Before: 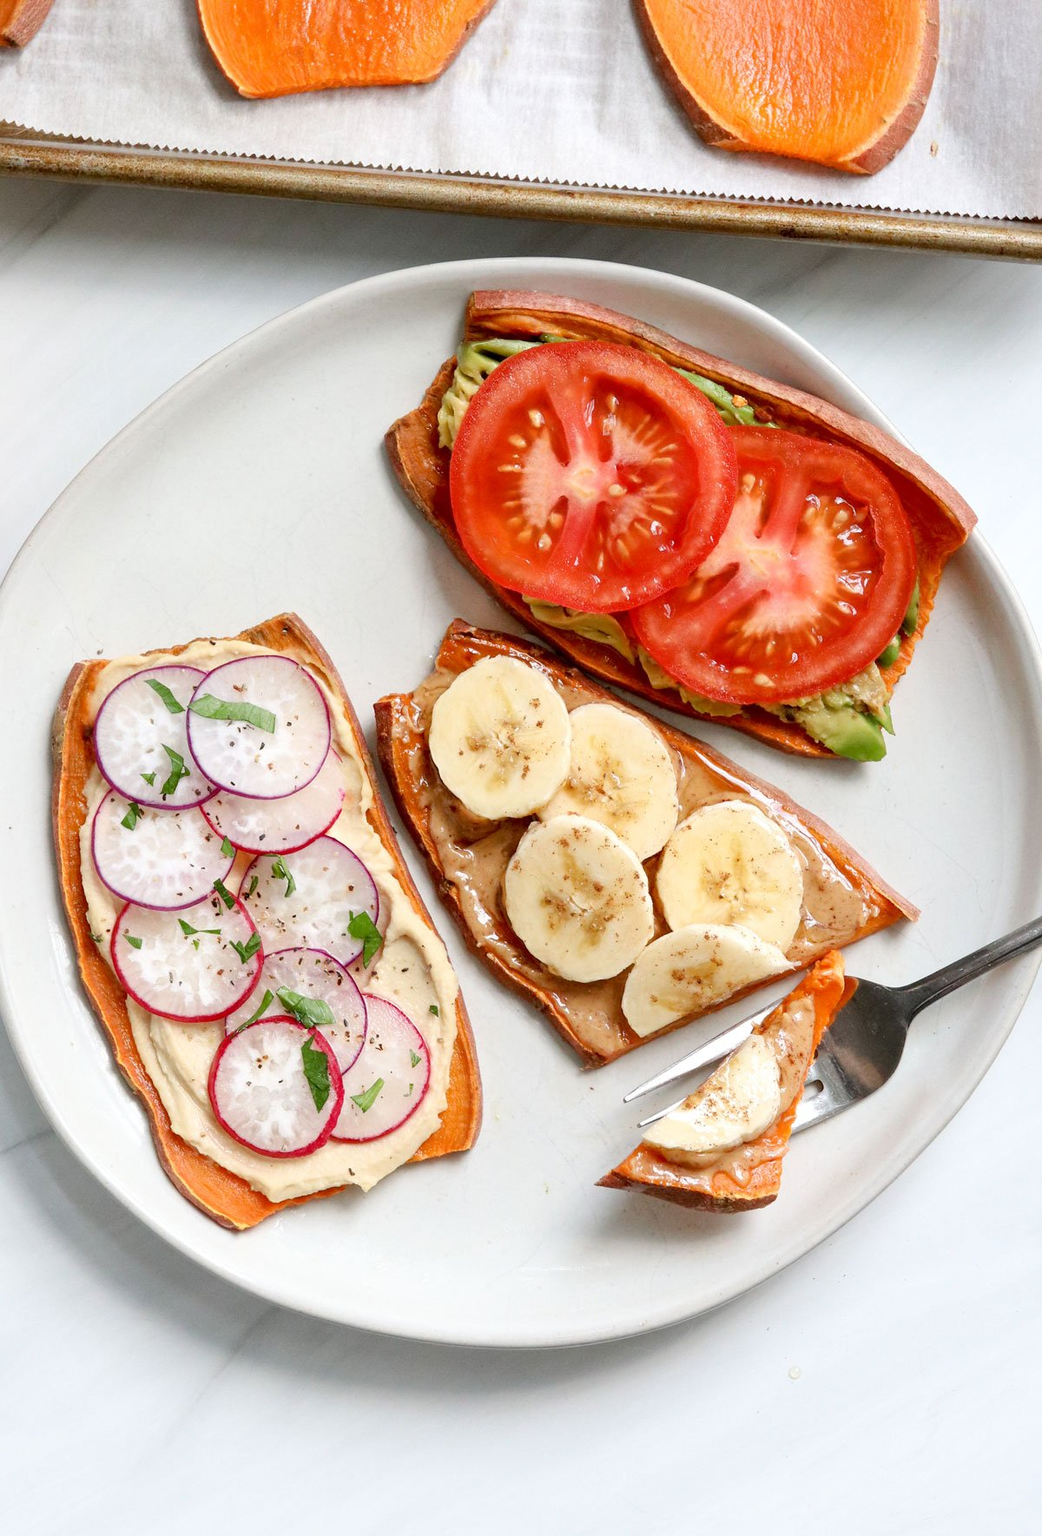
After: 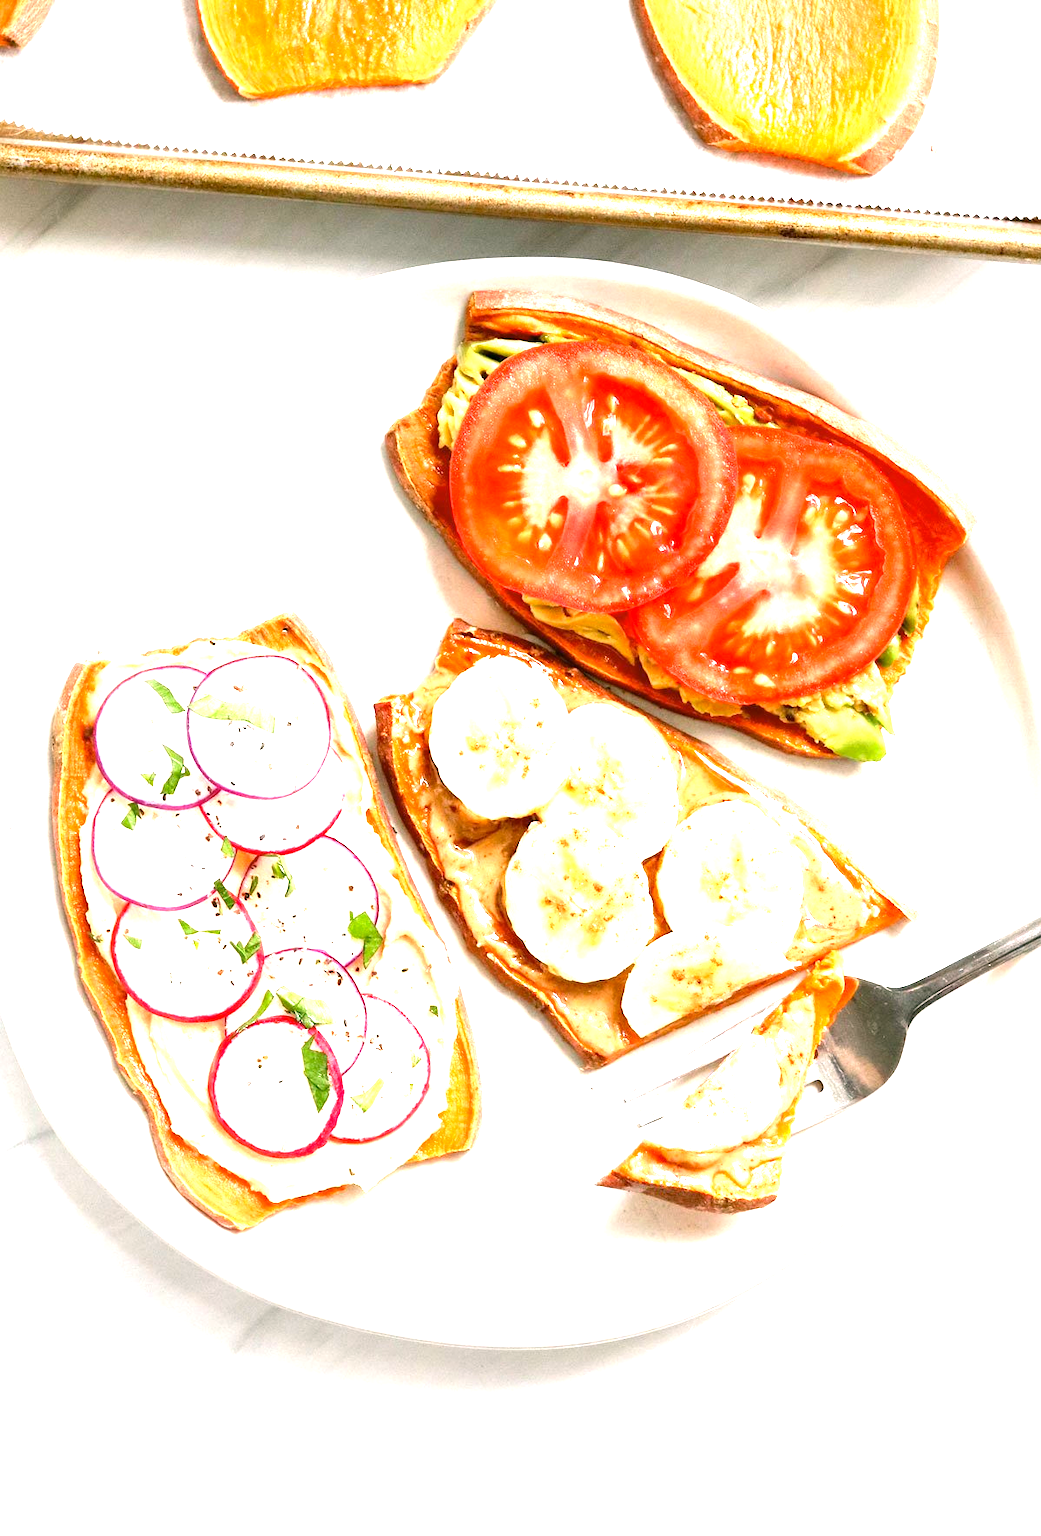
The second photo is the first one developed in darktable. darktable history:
color correction: highlights a* 4.26, highlights b* 4.96, shadows a* -7.13, shadows b* 4.88
exposure: black level correction 0, exposure 1.74 EV, compensate highlight preservation false
